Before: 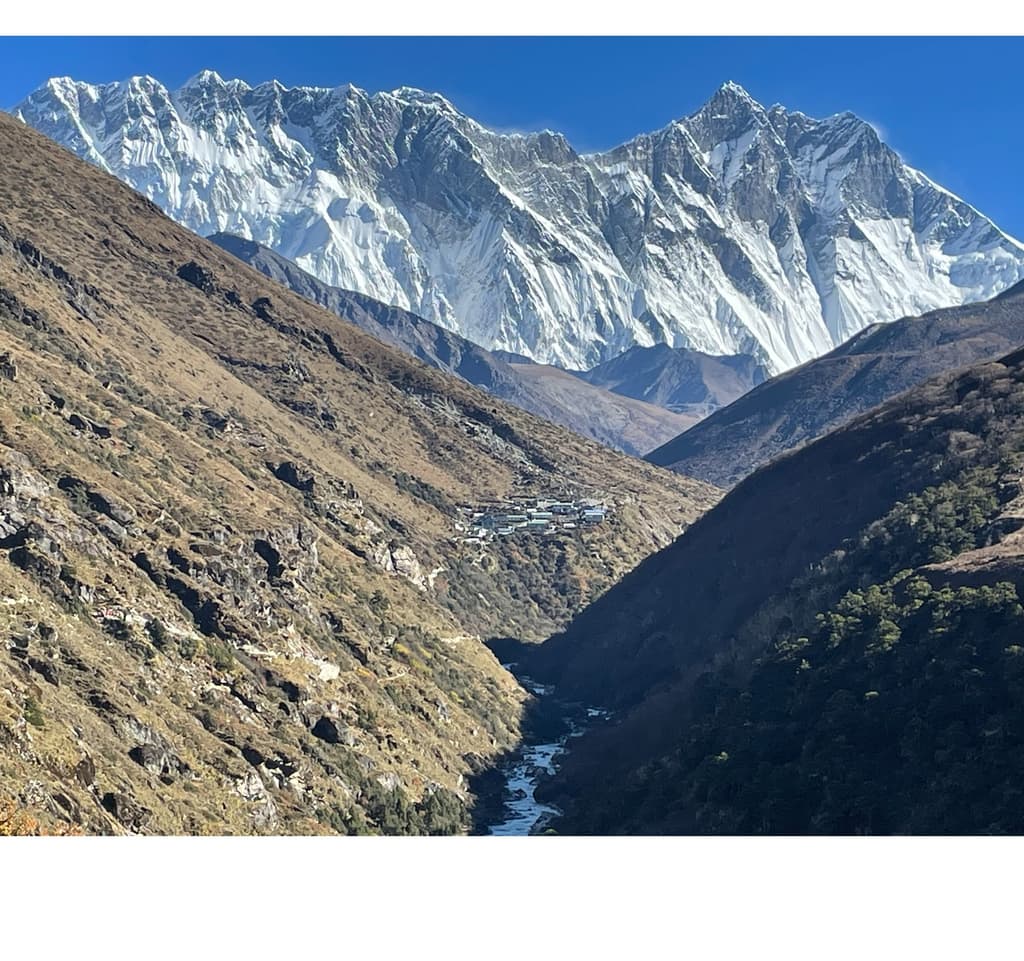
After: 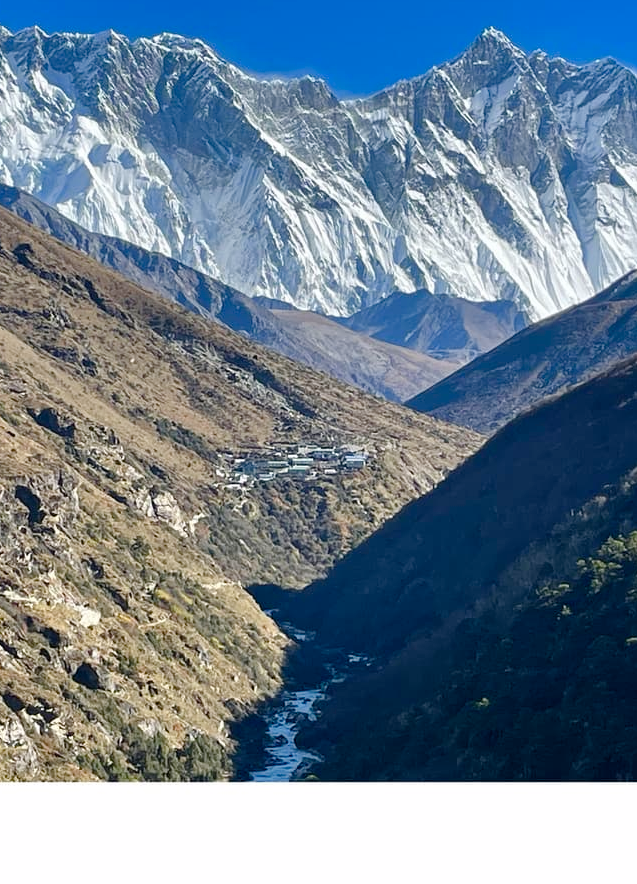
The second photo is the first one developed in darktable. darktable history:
crop and rotate: left 23.415%, top 5.648%, right 14.308%, bottom 2.335%
color balance rgb: highlights gain › chroma 0.24%, highlights gain › hue 332.68°, linear chroma grading › global chroma 15.462%, perceptual saturation grading › global saturation 20%, perceptual saturation grading › highlights -49.897%, perceptual saturation grading › shadows 25.953%
